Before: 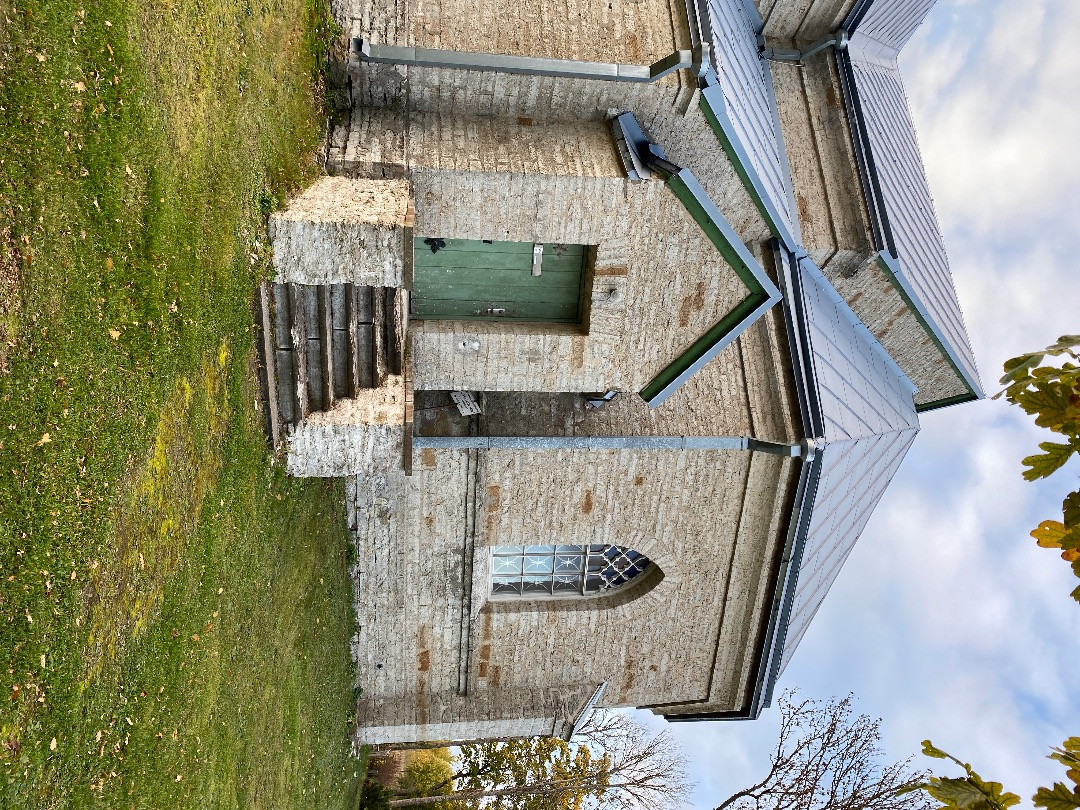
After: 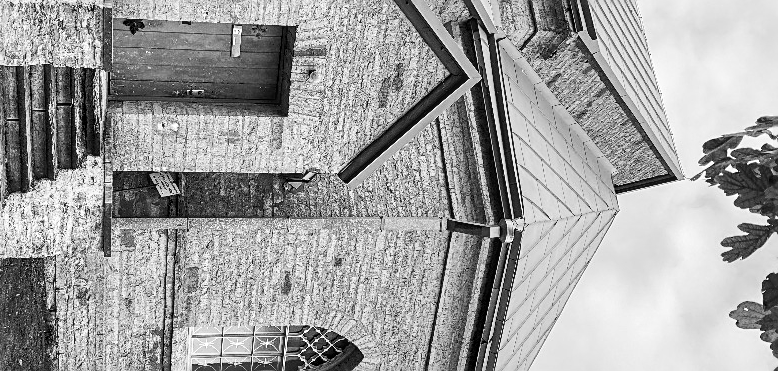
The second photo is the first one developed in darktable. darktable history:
sharpen: on, module defaults
crop and rotate: left 27.938%, top 27.046%, bottom 27.046%
color calibration: output gray [0.31, 0.36, 0.33, 0], gray › normalize channels true, illuminant same as pipeline (D50), adaptation XYZ, x 0.346, y 0.359, gamut compression 0
local contrast: on, module defaults
contrast brightness saturation: contrast 0.23, brightness 0.1, saturation 0.29
